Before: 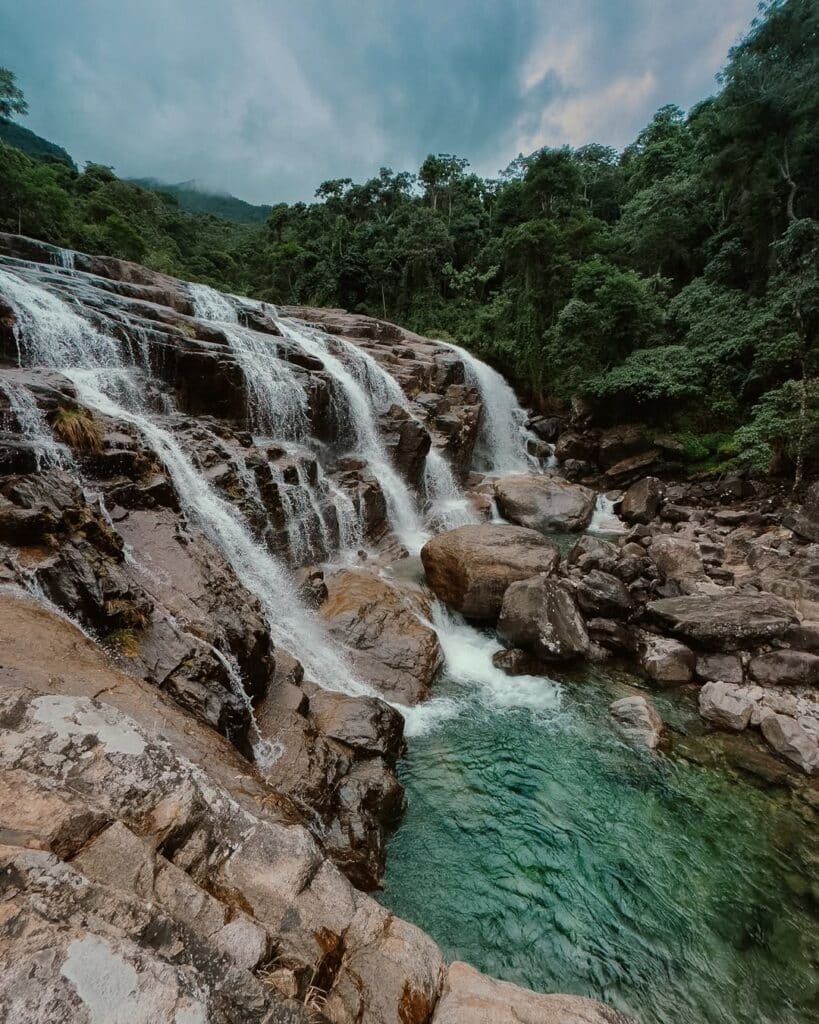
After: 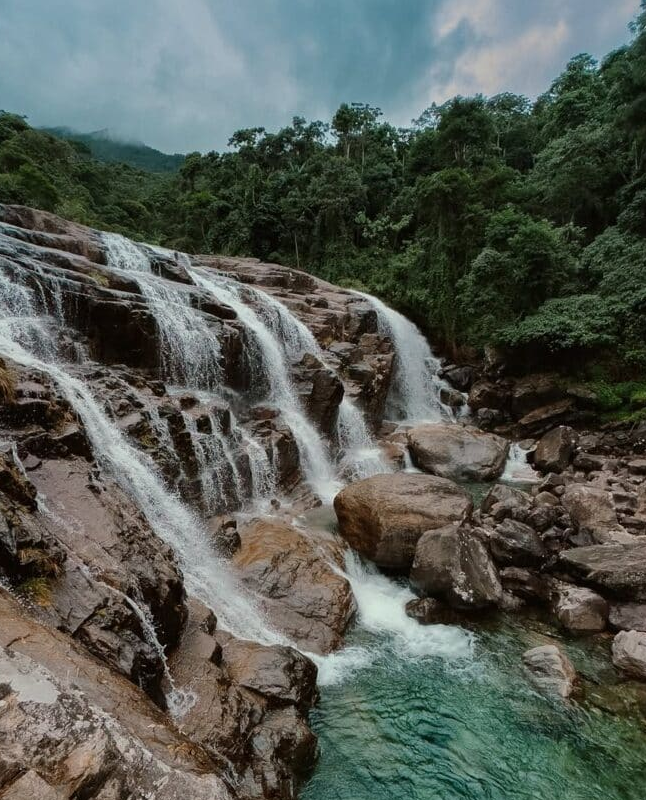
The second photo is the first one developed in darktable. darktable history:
crop and rotate: left 10.644%, top 5.007%, right 10.361%, bottom 16.862%
